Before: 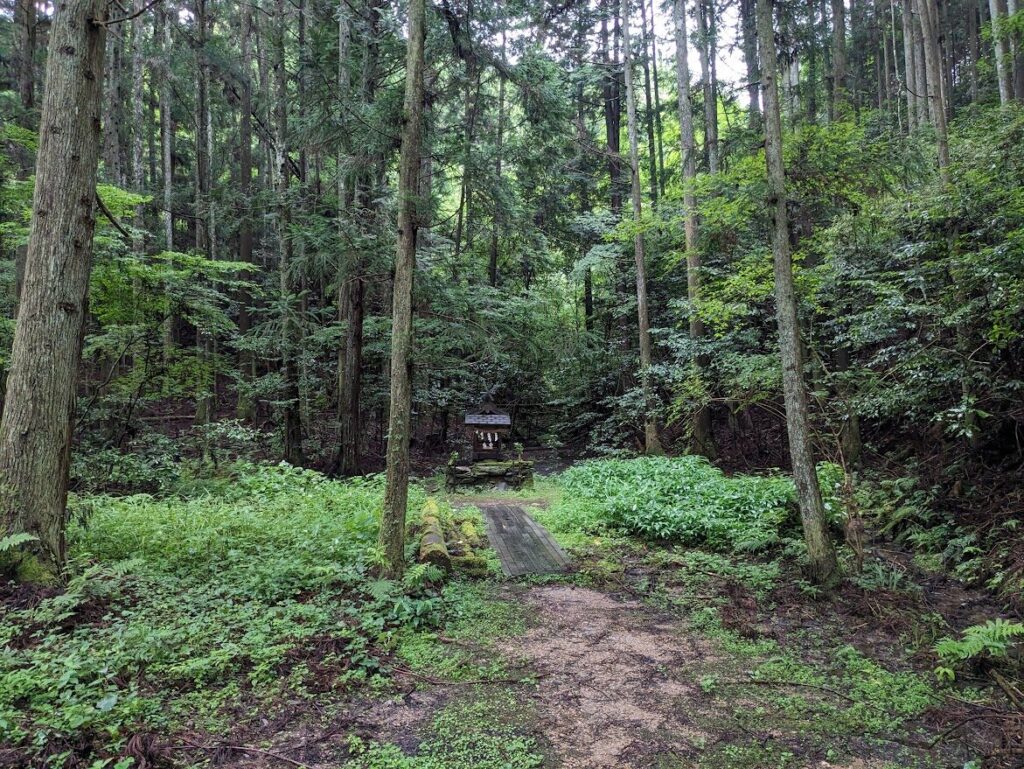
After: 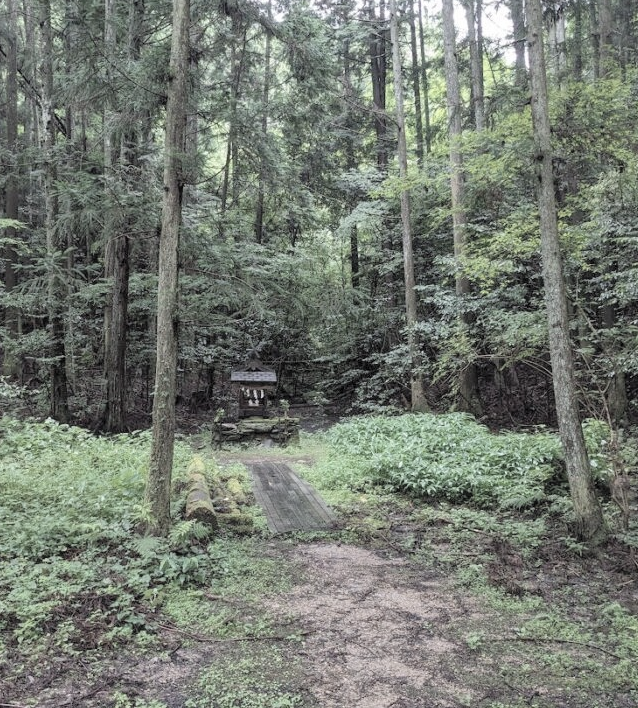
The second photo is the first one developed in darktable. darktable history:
crop and rotate: left 22.918%, top 5.629%, right 14.711%, bottom 2.247%
contrast brightness saturation: brightness 0.18, saturation -0.5
